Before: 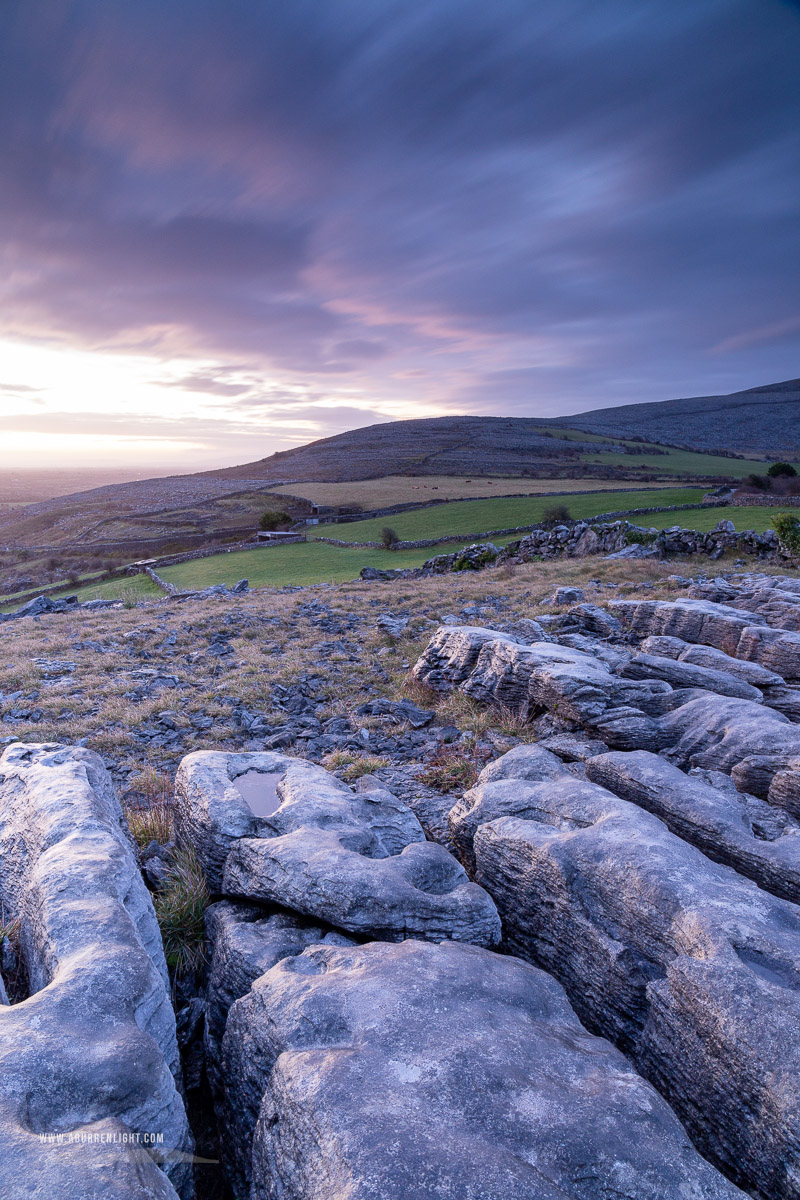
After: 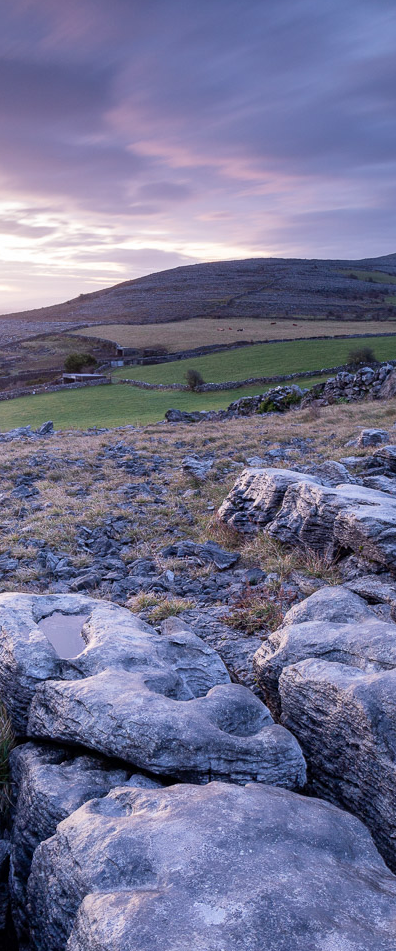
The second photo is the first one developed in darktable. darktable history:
crop and rotate: angle 0.019°, left 24.367%, top 13.17%, right 26.003%, bottom 7.487%
contrast brightness saturation: saturation -0.036
